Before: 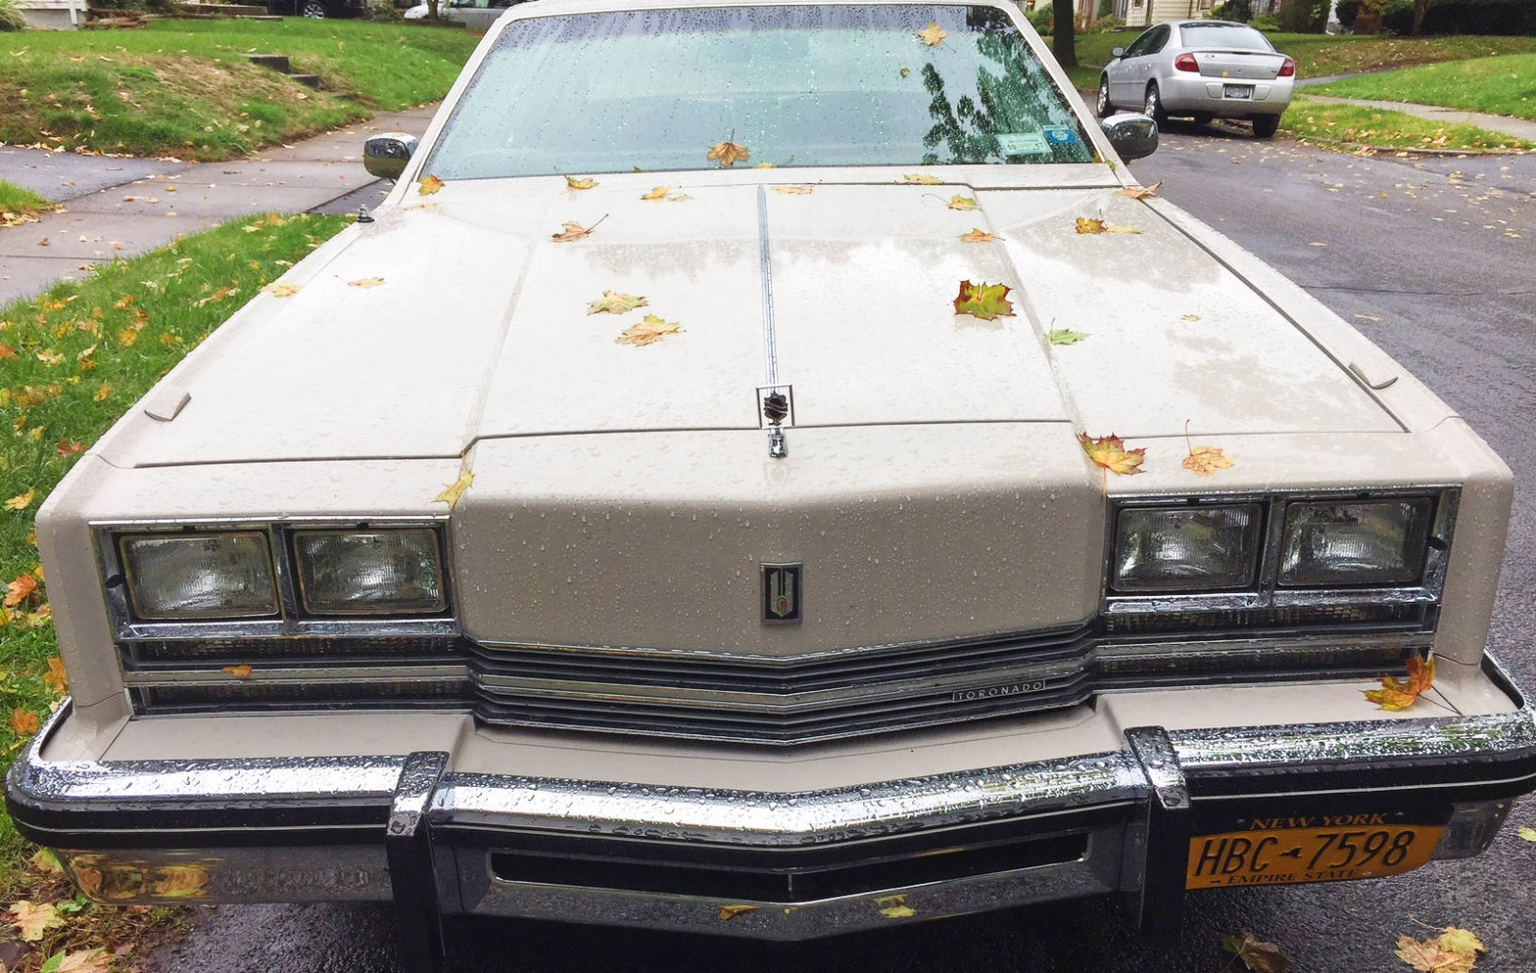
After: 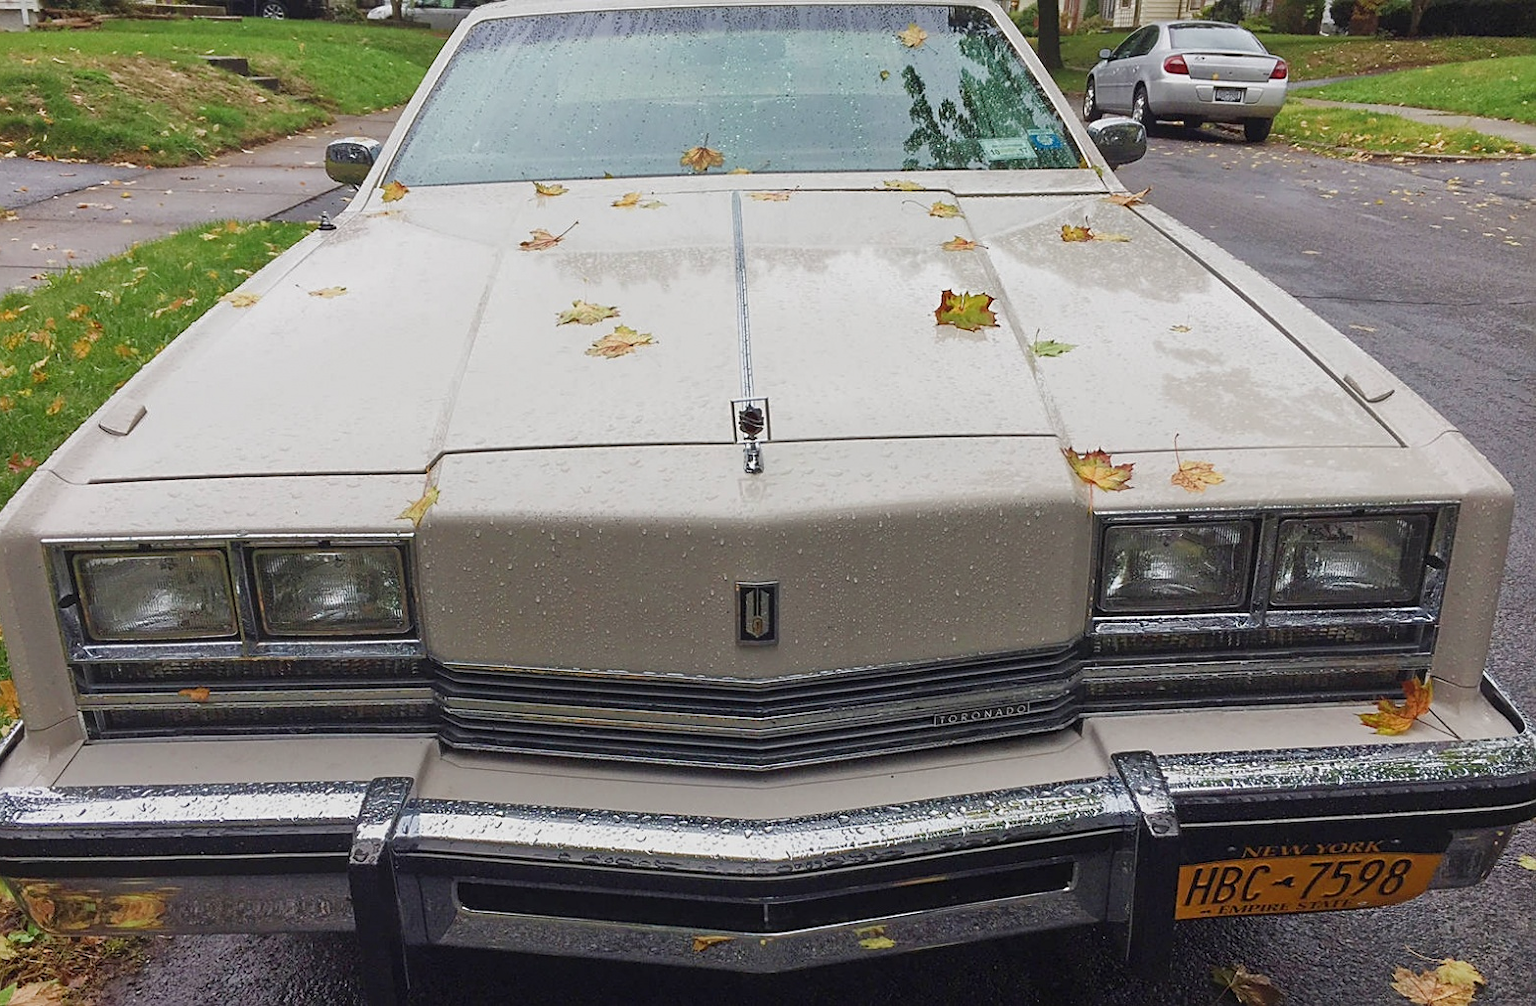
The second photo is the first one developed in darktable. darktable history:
base curve: curves: ch0 [(0, 0) (0.303, 0.277) (1, 1)]
tone equalizer: -8 EV 0.25 EV, -7 EV 0.417 EV, -6 EV 0.417 EV, -5 EV 0.25 EV, -3 EV -0.25 EV, -2 EV -0.417 EV, -1 EV -0.417 EV, +0 EV -0.25 EV, edges refinement/feathering 500, mask exposure compensation -1.57 EV, preserve details guided filter
crop and rotate: left 3.238%
sharpen: on, module defaults
